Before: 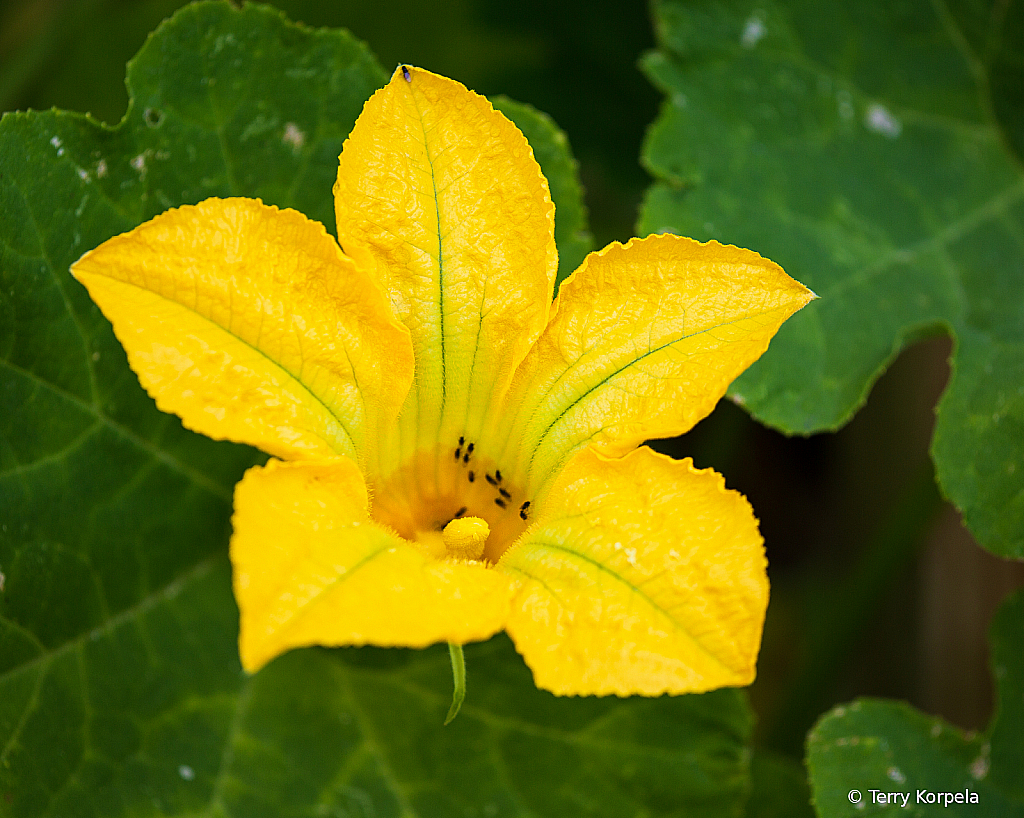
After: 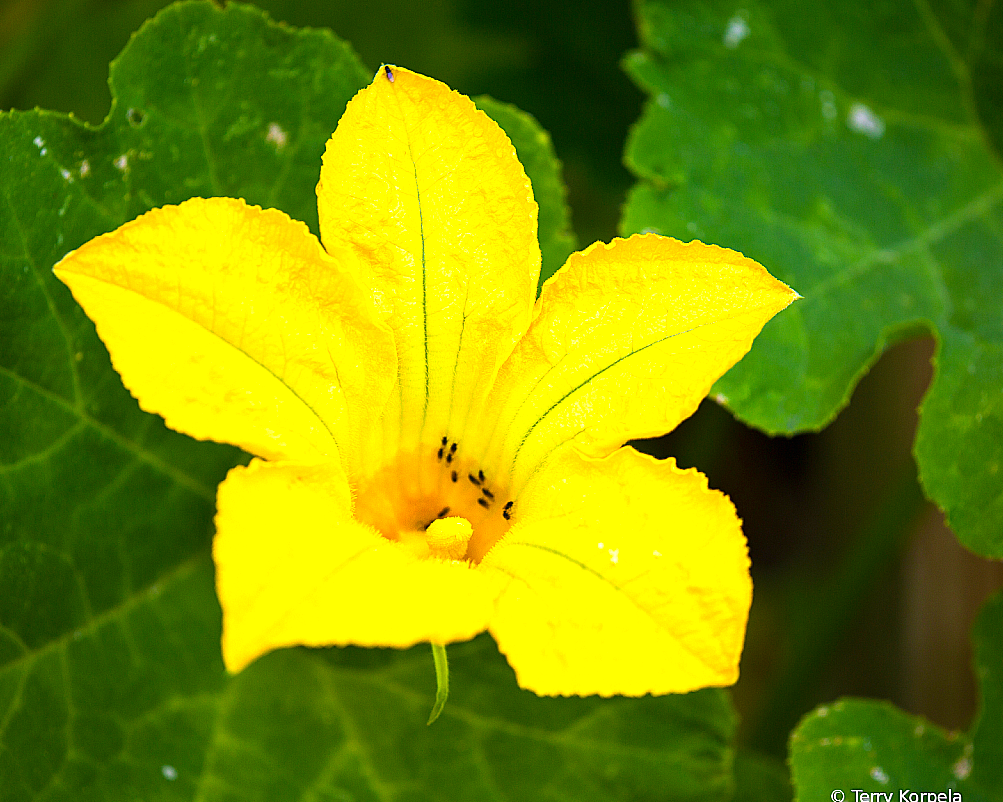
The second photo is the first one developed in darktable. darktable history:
color balance rgb: perceptual saturation grading › global saturation 19.68%
crop: left 1.708%, right 0.266%, bottom 1.918%
exposure: black level correction 0, exposure 0.699 EV, compensate highlight preservation false
